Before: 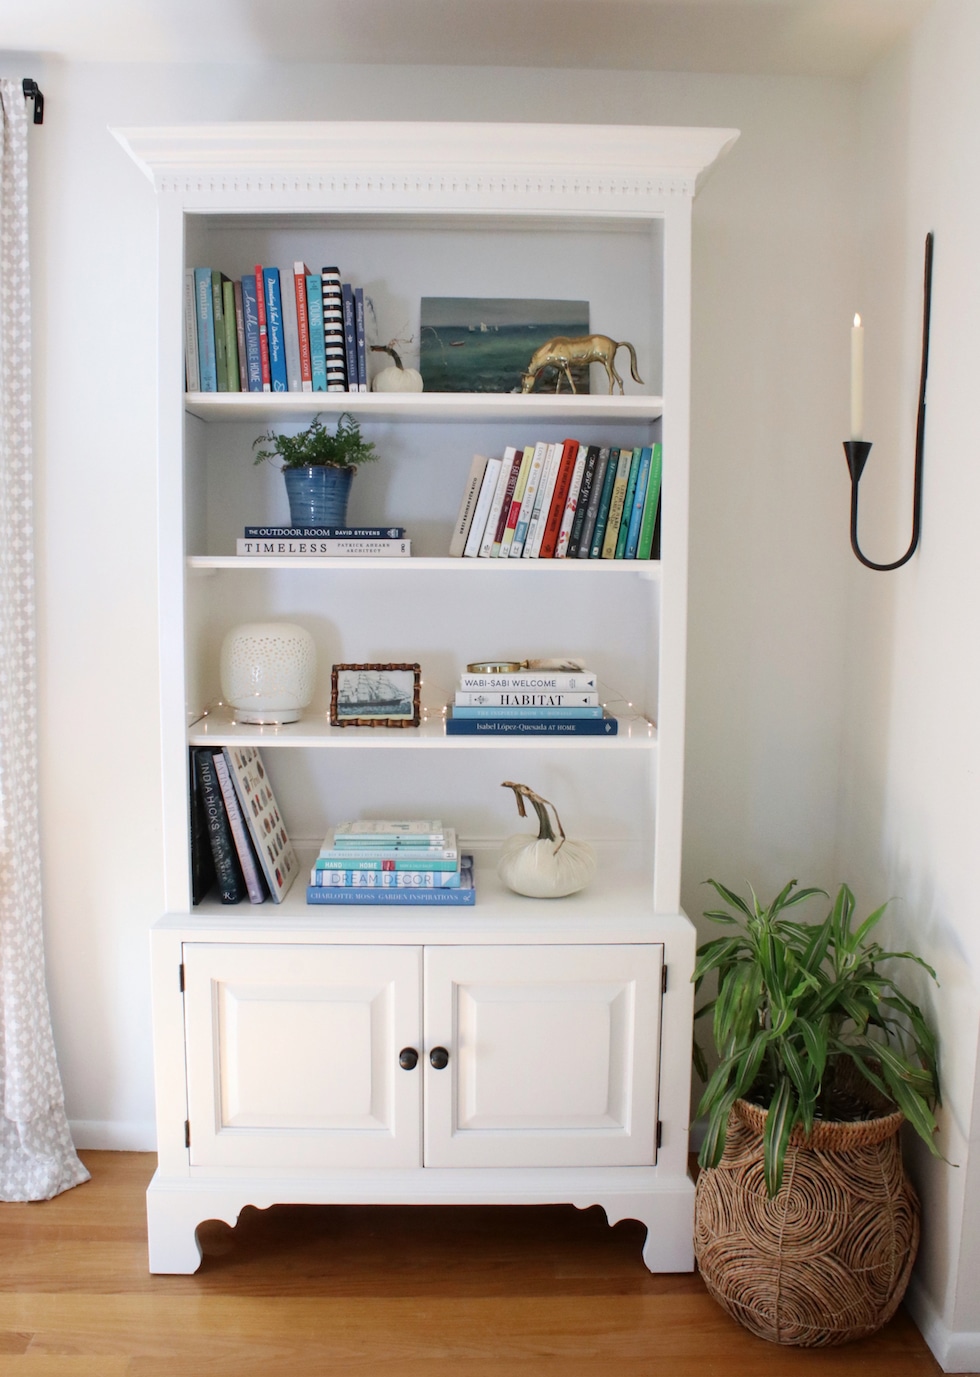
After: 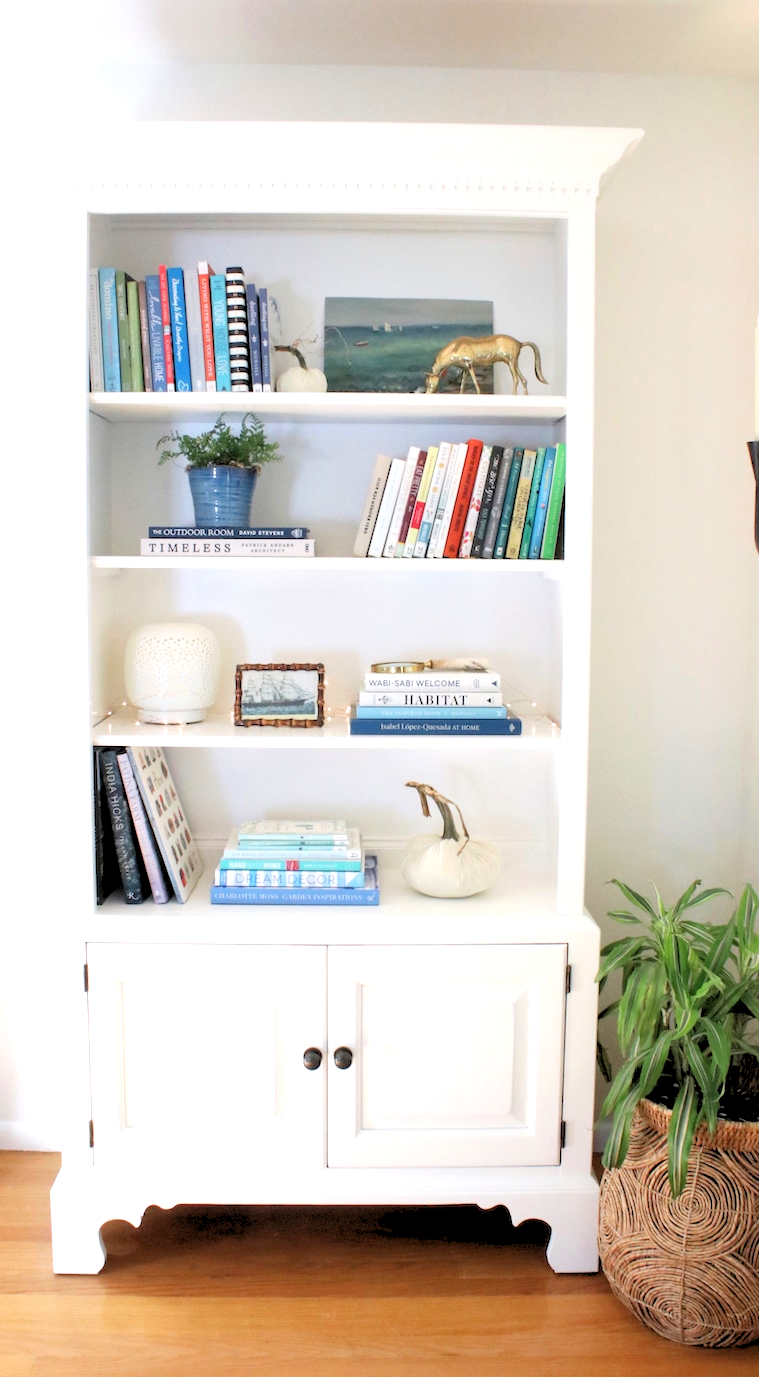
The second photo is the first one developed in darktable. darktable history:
rgb levels: preserve colors sum RGB, levels [[0.038, 0.433, 0.934], [0, 0.5, 1], [0, 0.5, 1]]
exposure: black level correction 0, exposure 1 EV, compensate exposure bias true, compensate highlight preservation false
crop: left 9.88%, right 12.664%
